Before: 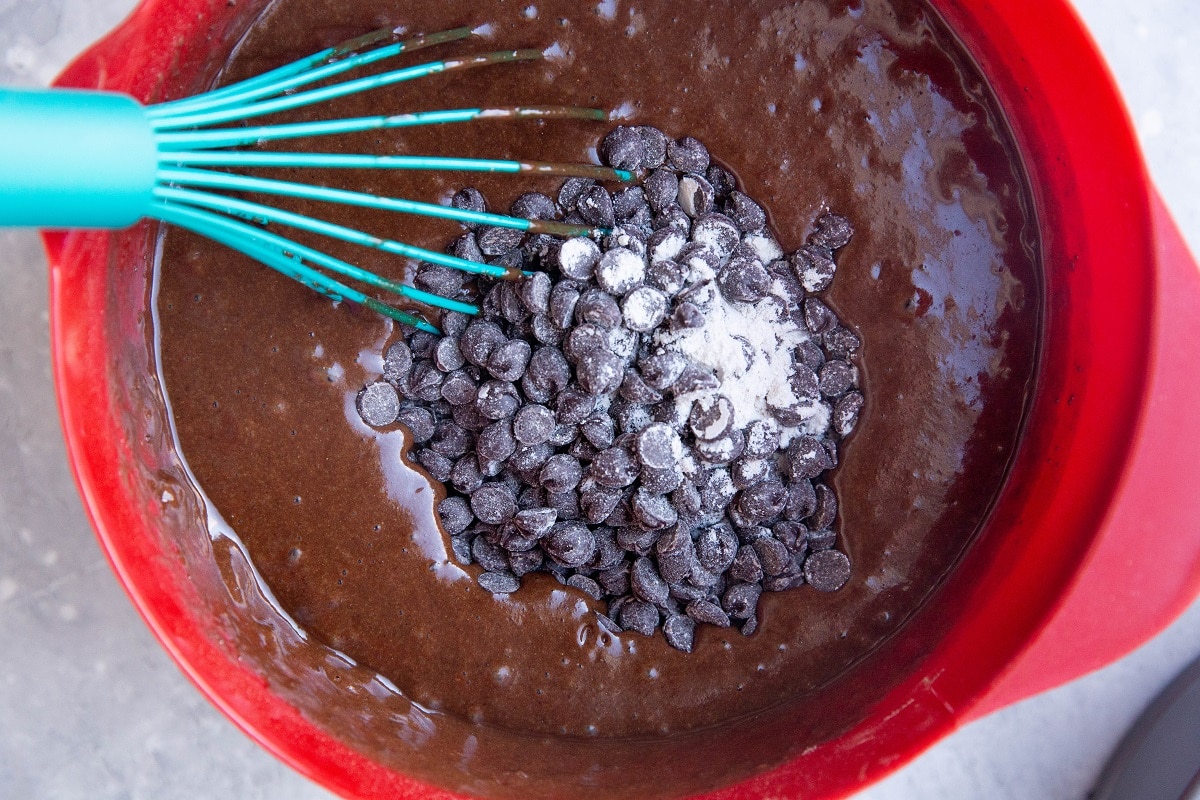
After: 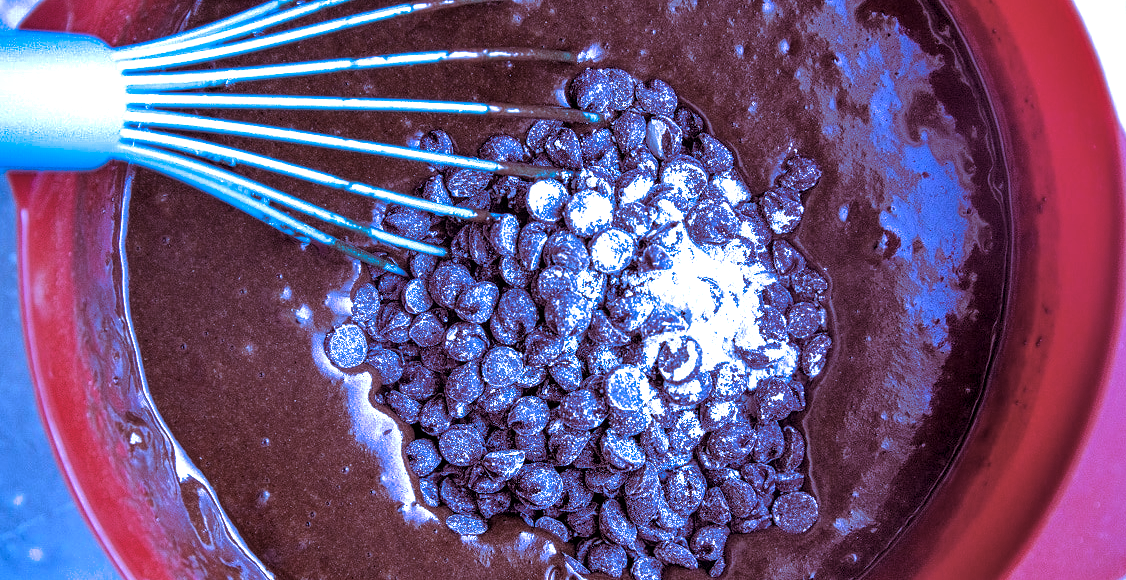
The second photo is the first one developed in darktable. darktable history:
shadows and highlights: shadows 80.73, white point adjustment -9.07, highlights -61.46, soften with gaussian
color calibration: illuminant as shot in camera, x 0.462, y 0.419, temperature 2651.64 K
local contrast: detail 130%
crop: left 2.737%, top 7.287%, right 3.421%, bottom 20.179%
split-toning: highlights › hue 298.8°, highlights › saturation 0.73, compress 41.76%
contrast equalizer: y [[0.5, 0.5, 0.5, 0.512, 0.552, 0.62], [0.5 ×6], [0.5 ×4, 0.504, 0.553], [0 ×6], [0 ×6]]
